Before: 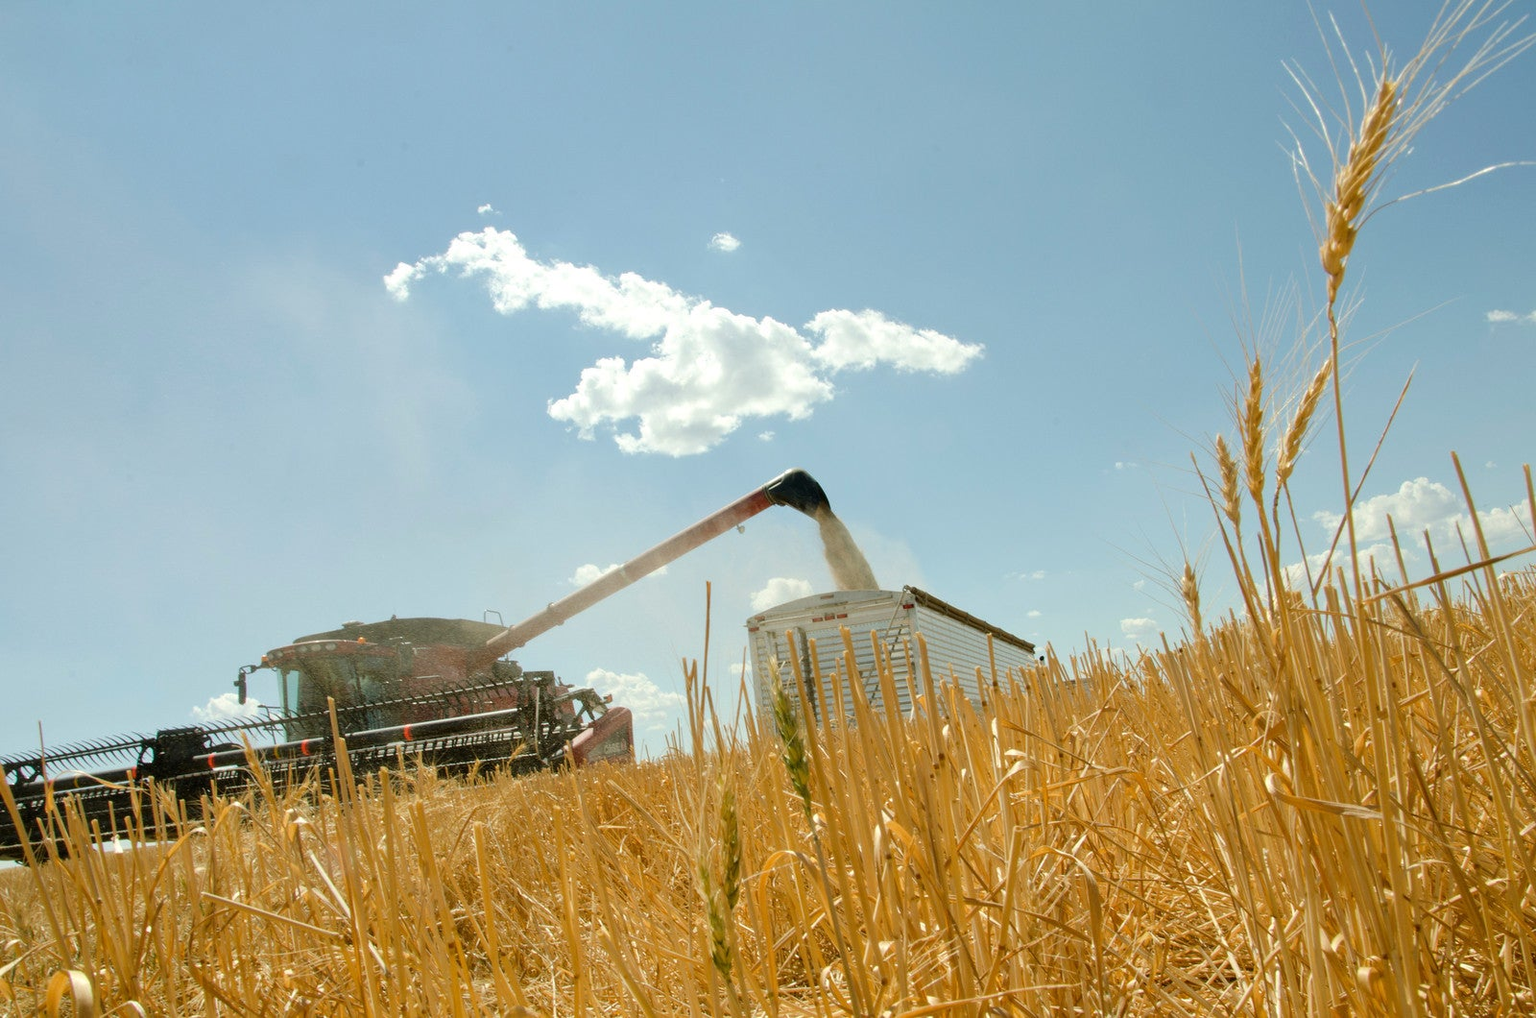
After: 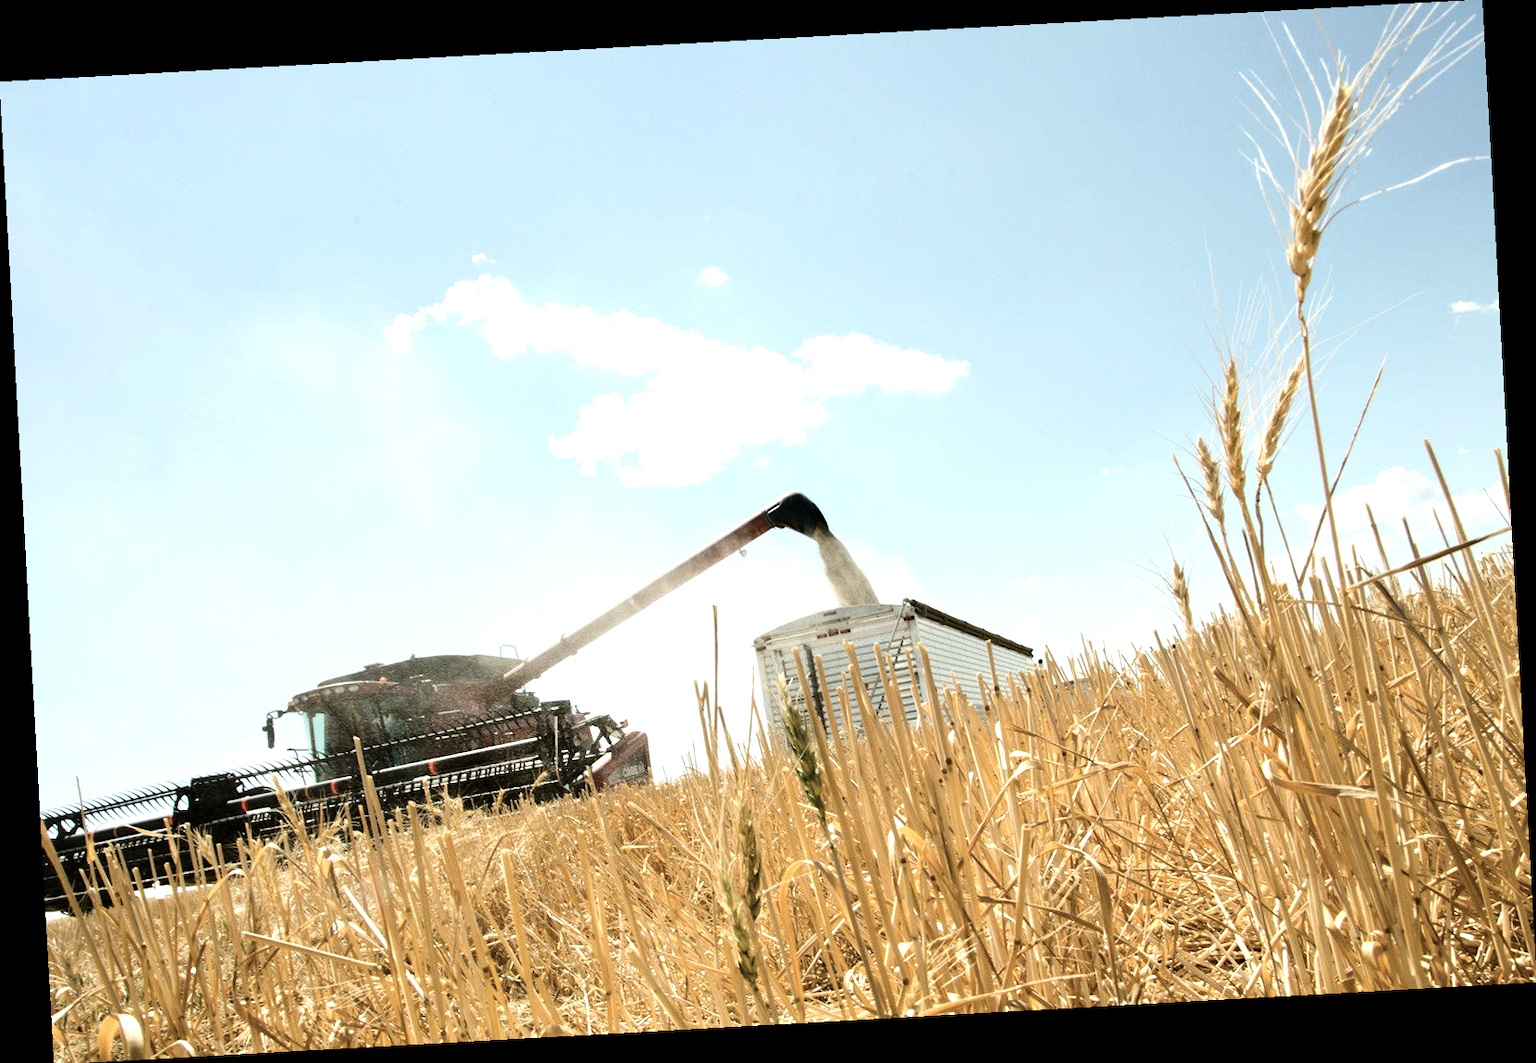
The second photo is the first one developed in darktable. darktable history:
tone equalizer: -8 EV -1.08 EV, -7 EV -1.01 EV, -6 EV -0.867 EV, -5 EV -0.578 EV, -3 EV 0.578 EV, -2 EV 0.867 EV, -1 EV 1.01 EV, +0 EV 1.08 EV, edges refinement/feathering 500, mask exposure compensation -1.57 EV, preserve details no
contrast brightness saturation: contrast 0.1, saturation -0.3
rotate and perspective: rotation -3.18°, automatic cropping off
